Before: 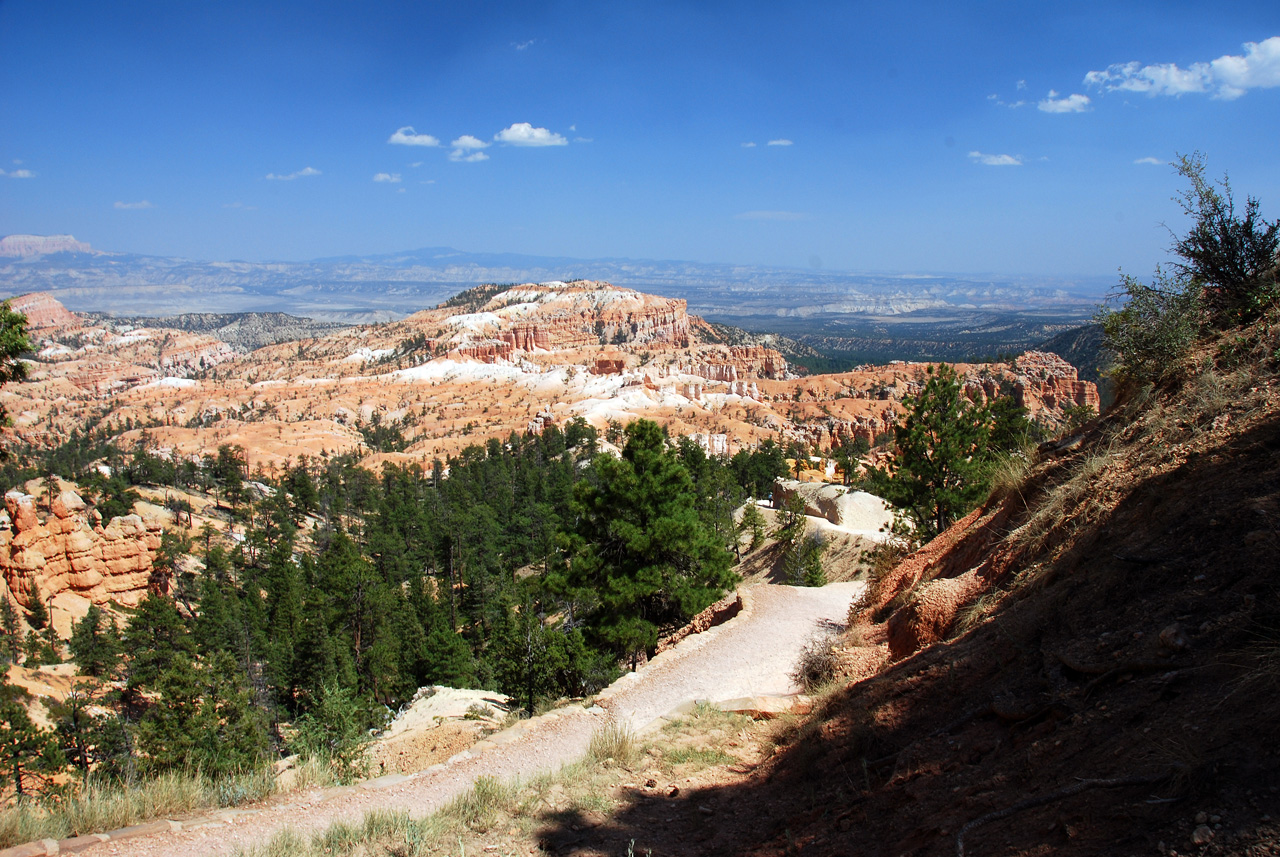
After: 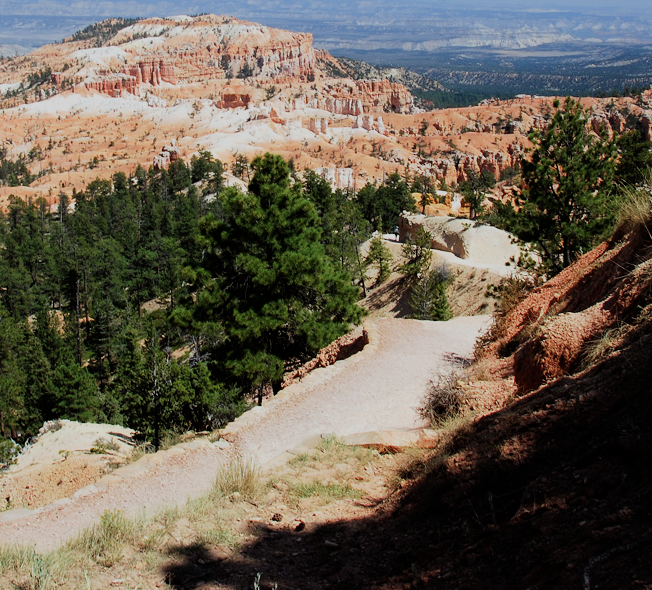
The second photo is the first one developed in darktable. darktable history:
crop and rotate: left 29.237%, top 31.152%, right 19.807%
filmic rgb: black relative exposure -7.65 EV, white relative exposure 4.56 EV, hardness 3.61
